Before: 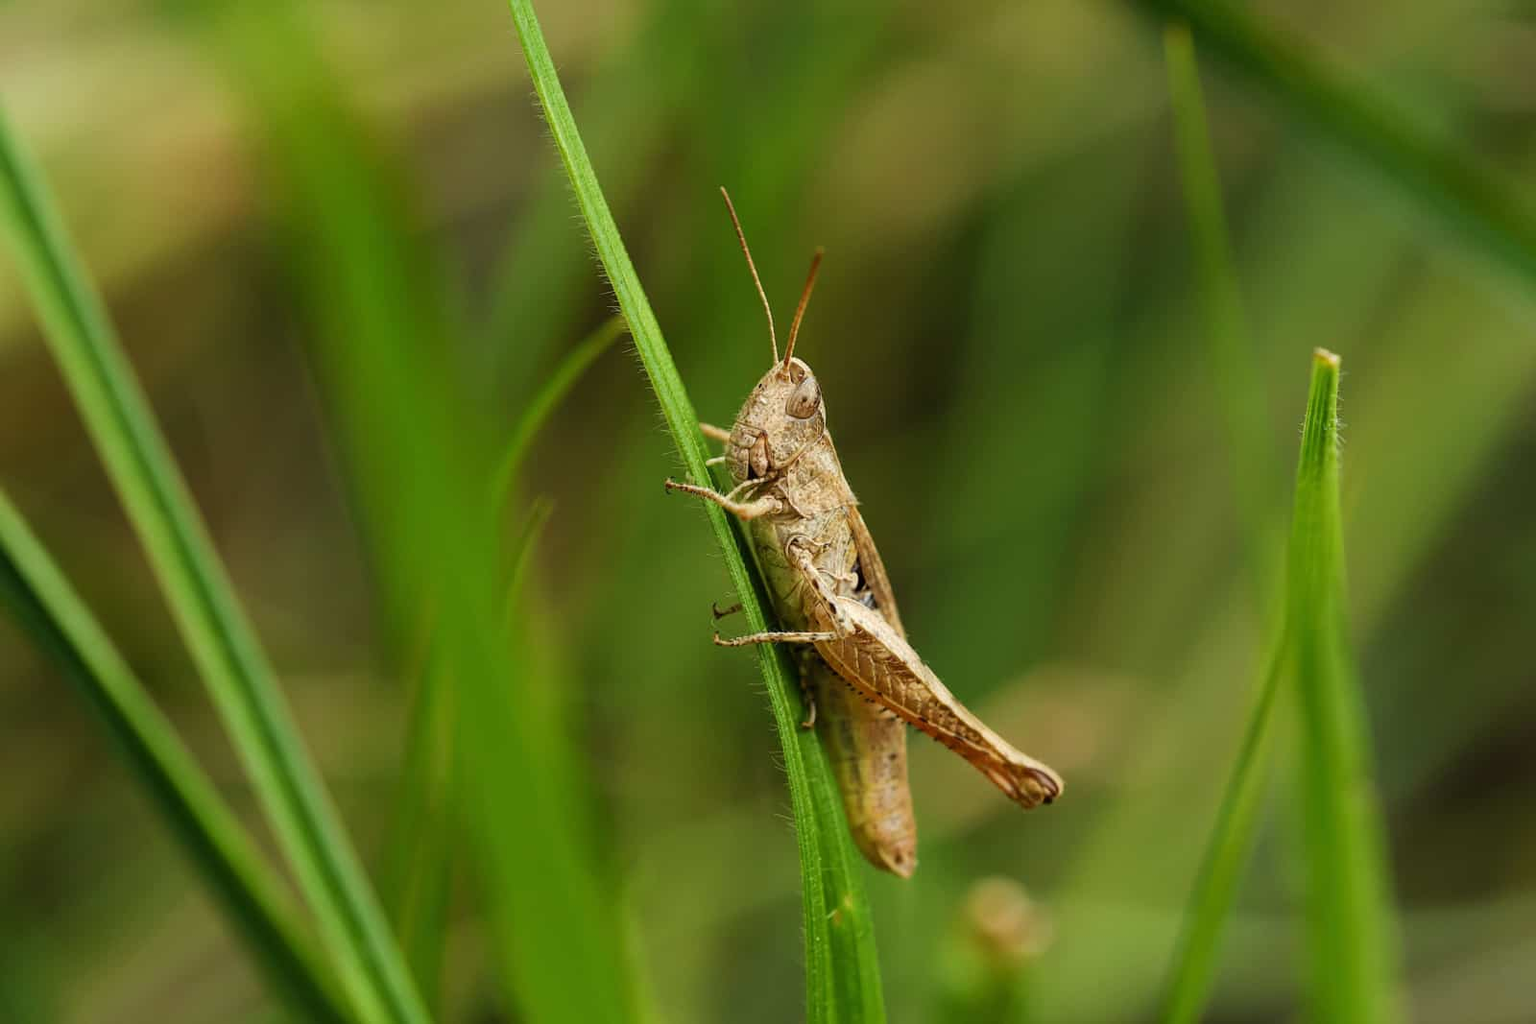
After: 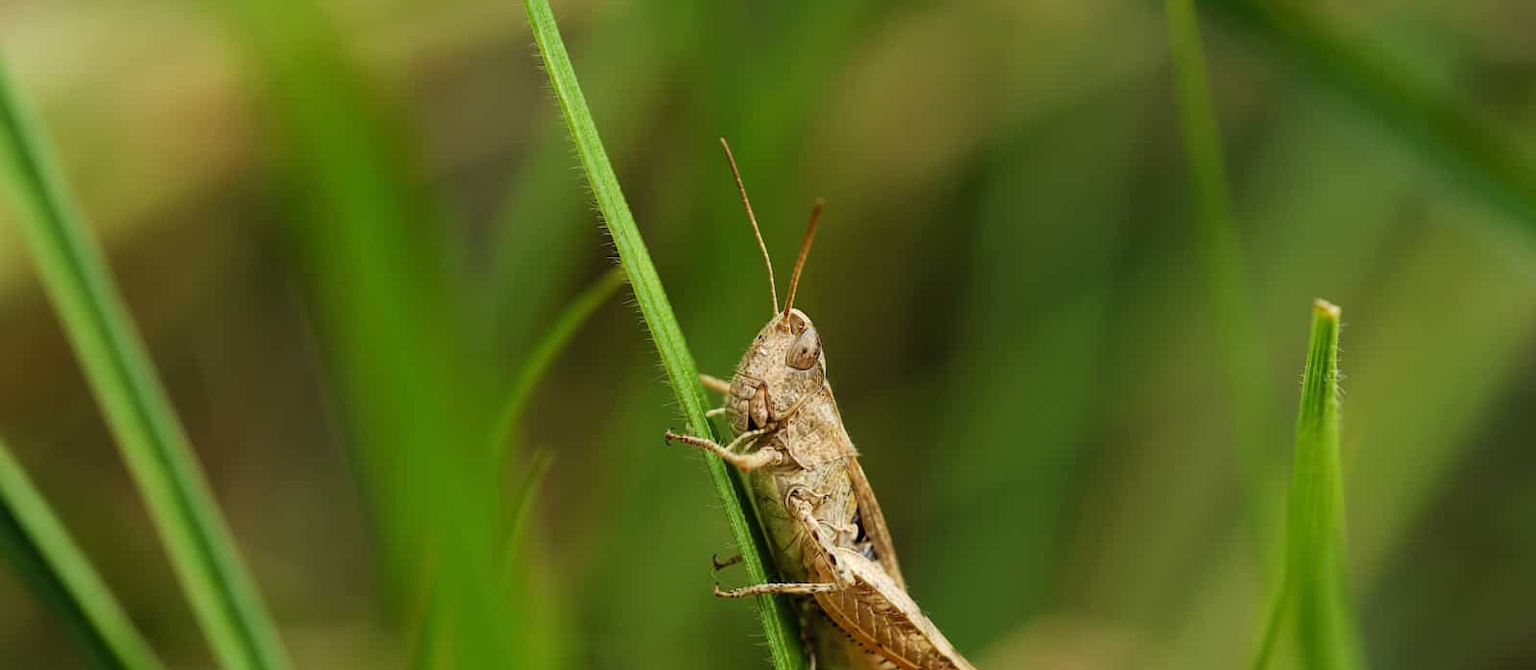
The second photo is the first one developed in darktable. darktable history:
crop and rotate: top 4.815%, bottom 29.727%
